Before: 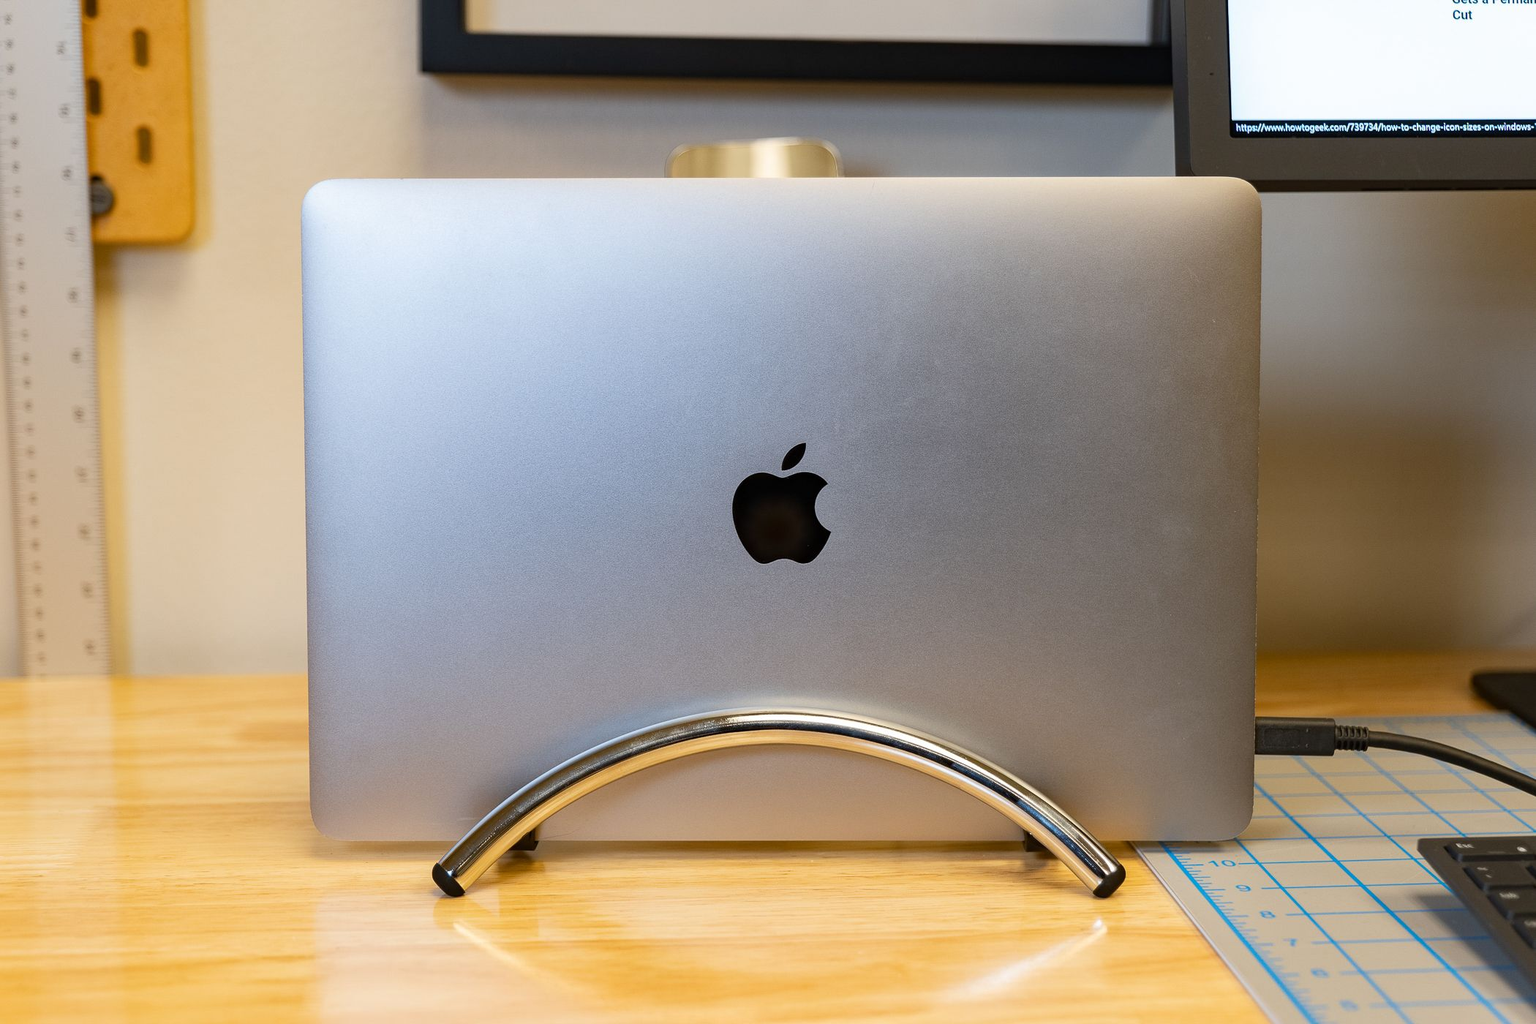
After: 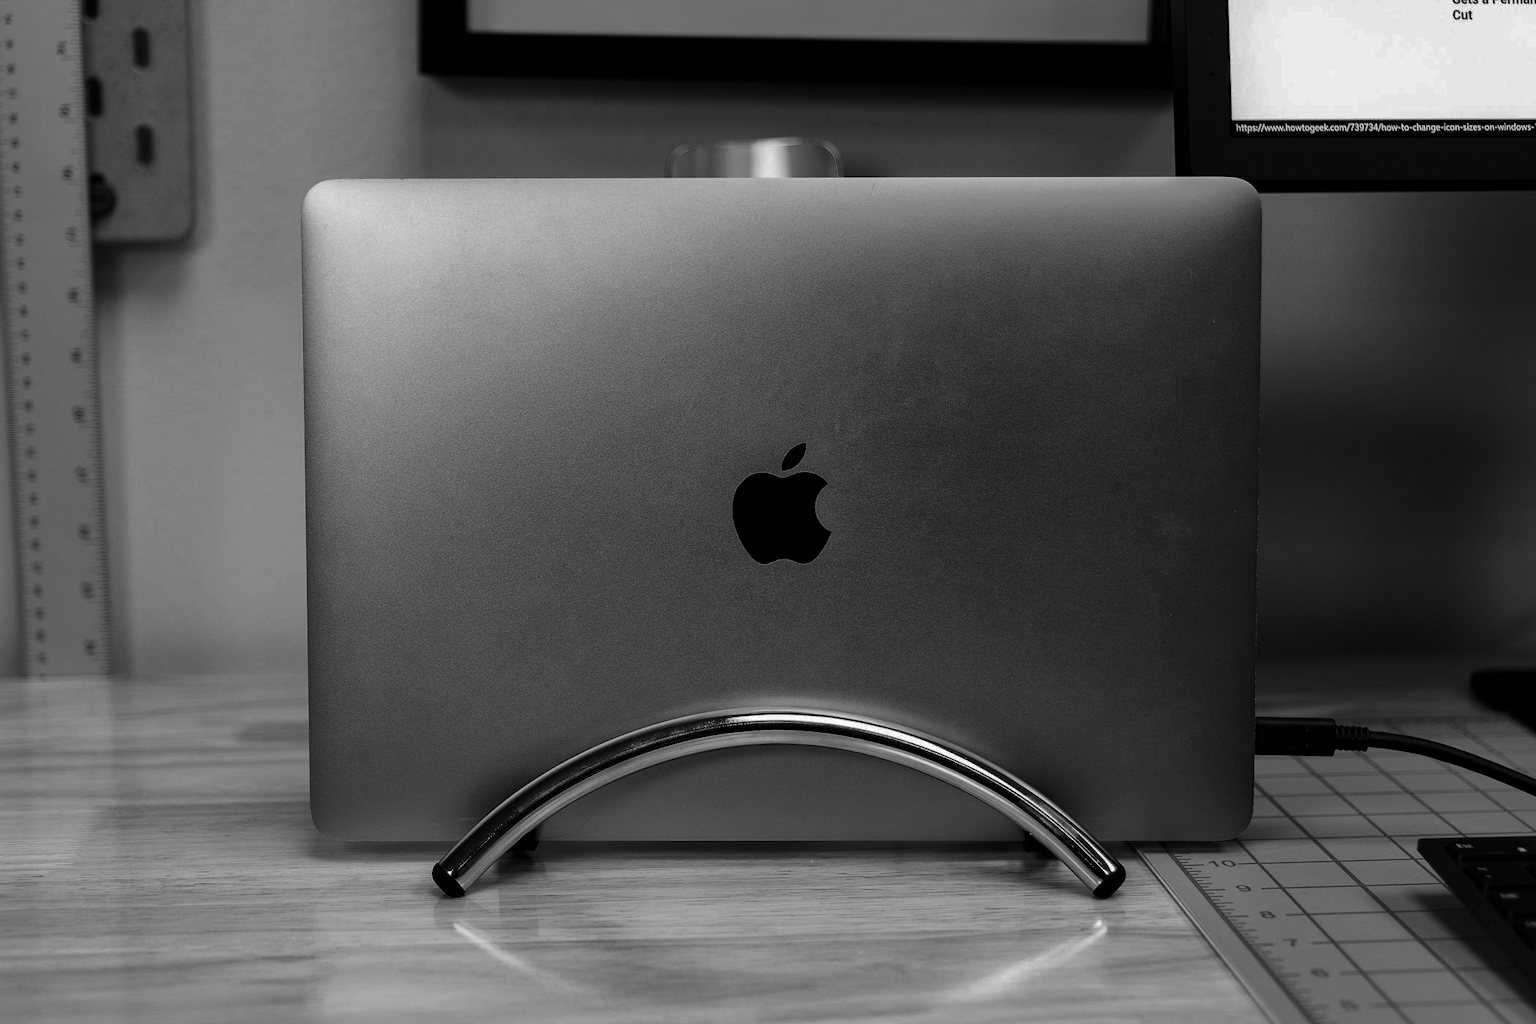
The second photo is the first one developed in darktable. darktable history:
shadows and highlights: on, module defaults
contrast brightness saturation: contrast 0.02, brightness -1, saturation -1
